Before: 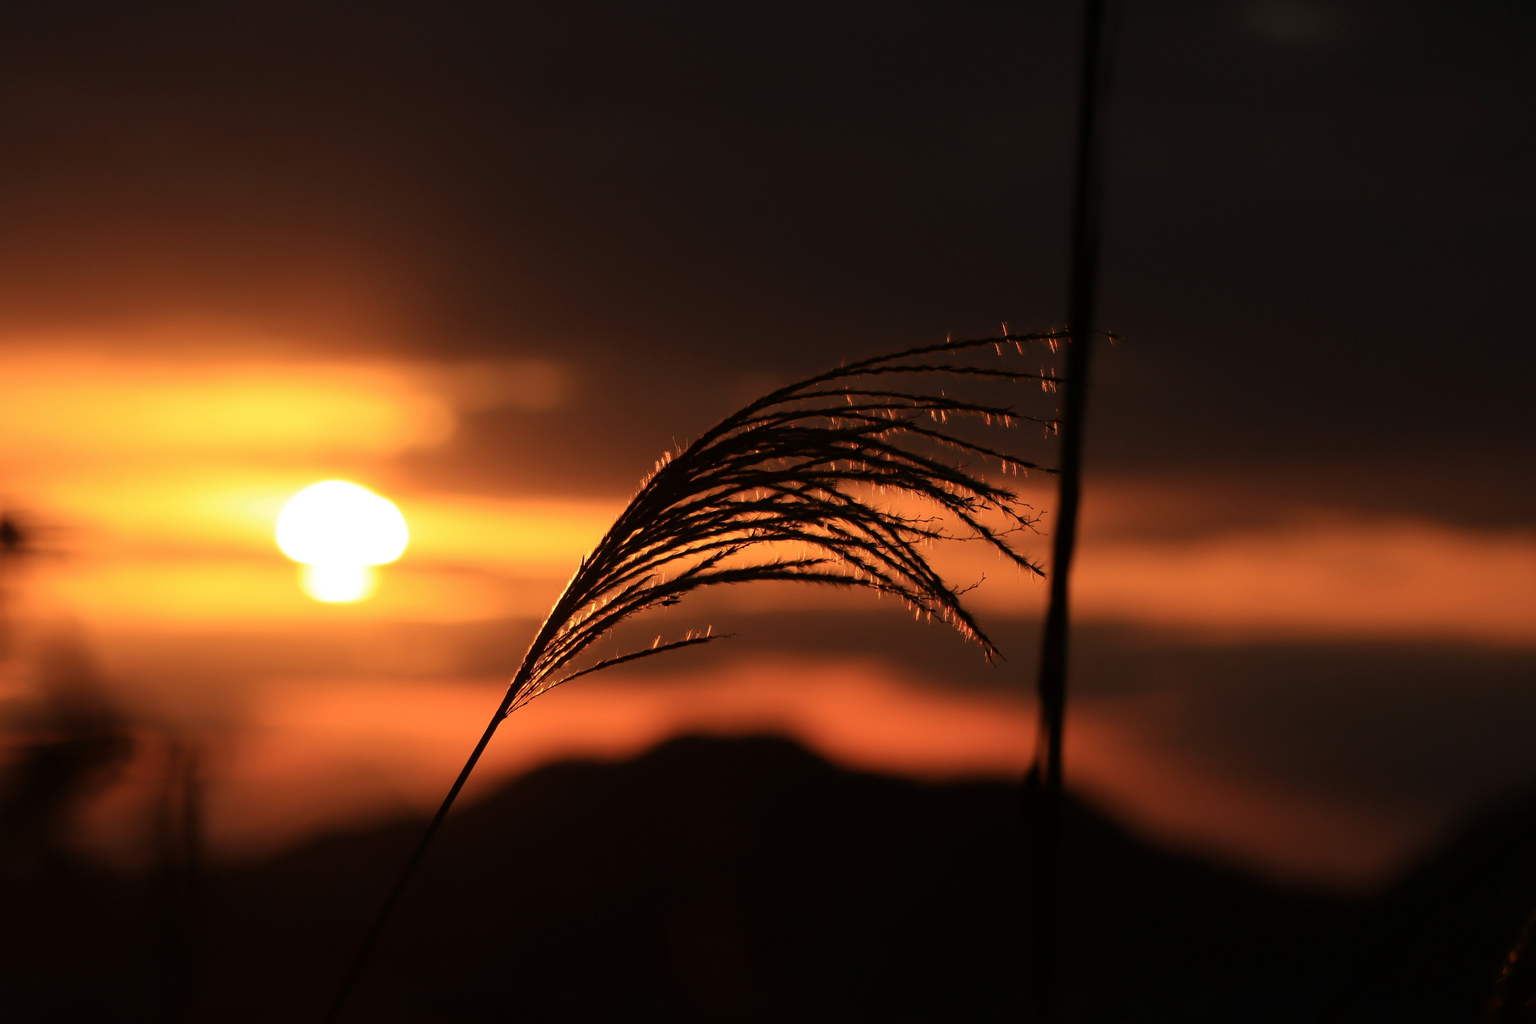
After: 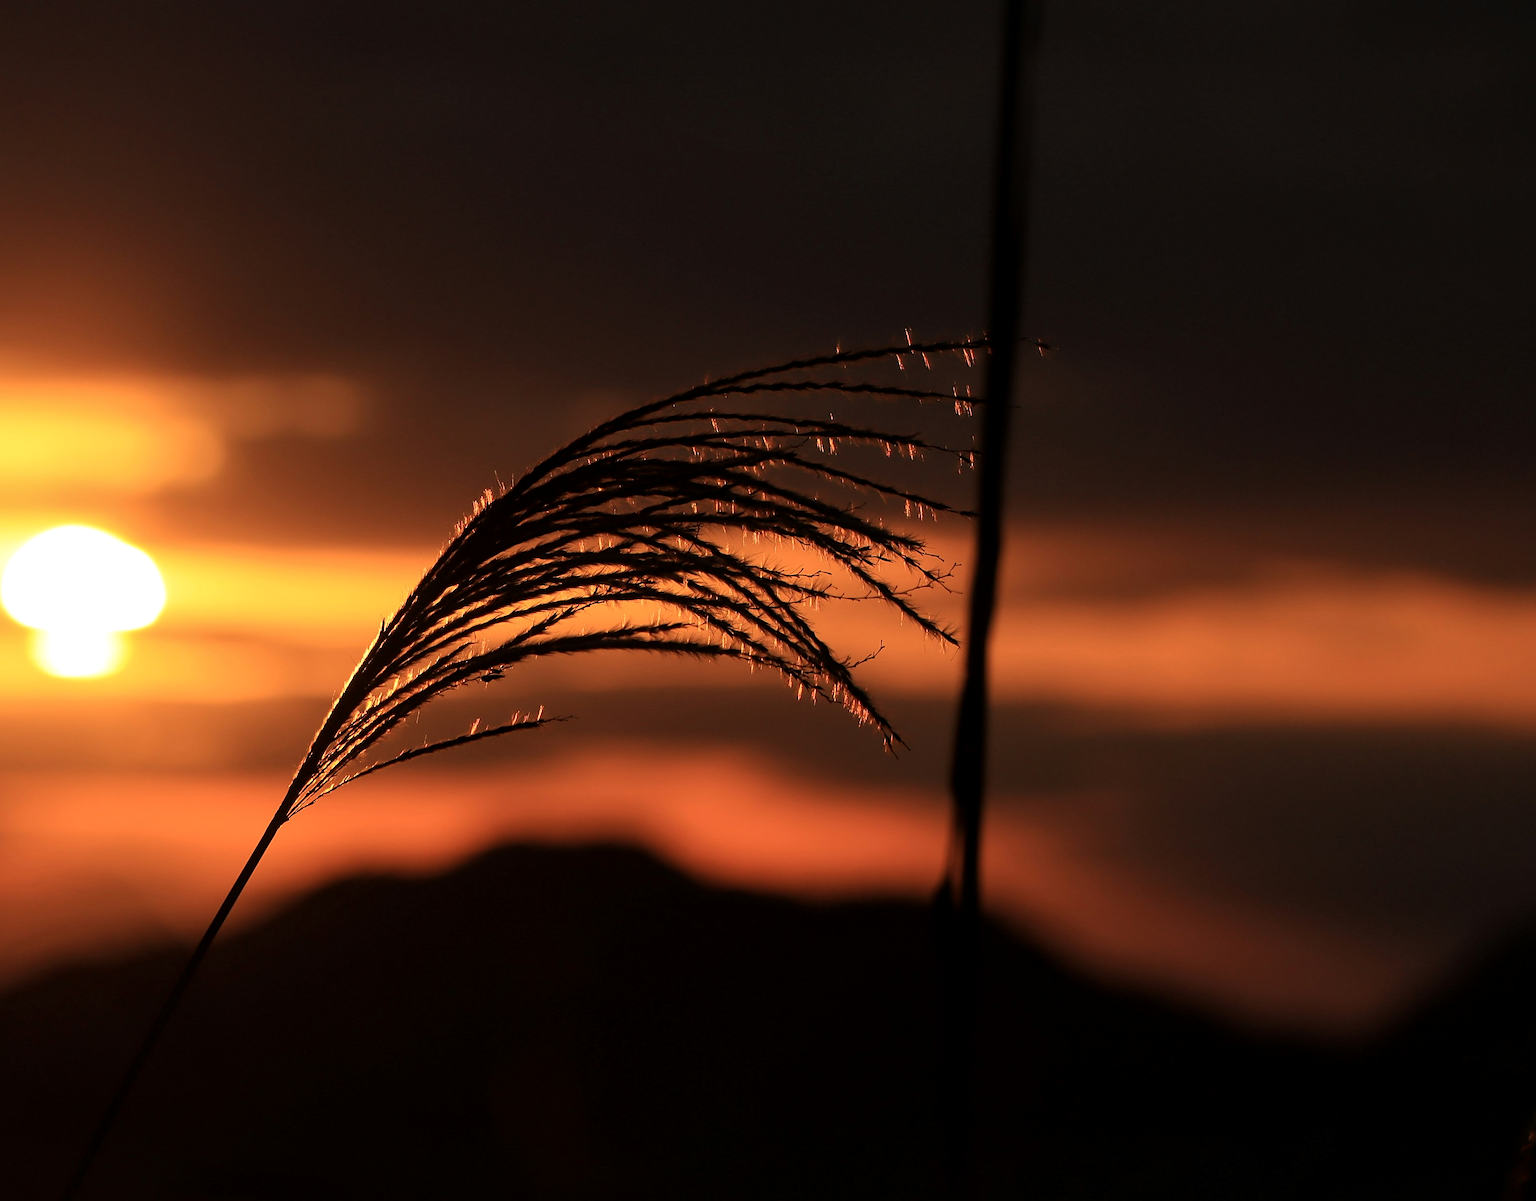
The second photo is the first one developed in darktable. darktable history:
sharpen: on, module defaults
local contrast: highlights 100%, shadows 100%, detail 120%, midtone range 0.2
crop and rotate: left 17.959%, top 5.771%, right 1.742%
